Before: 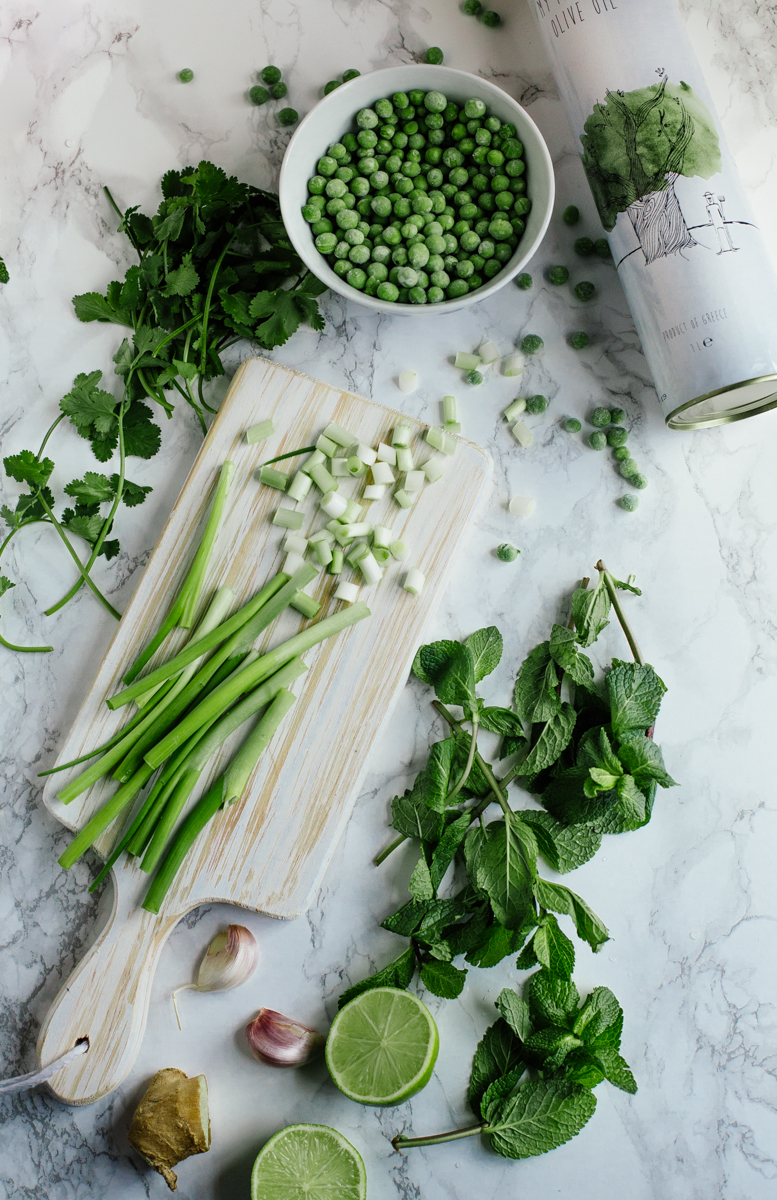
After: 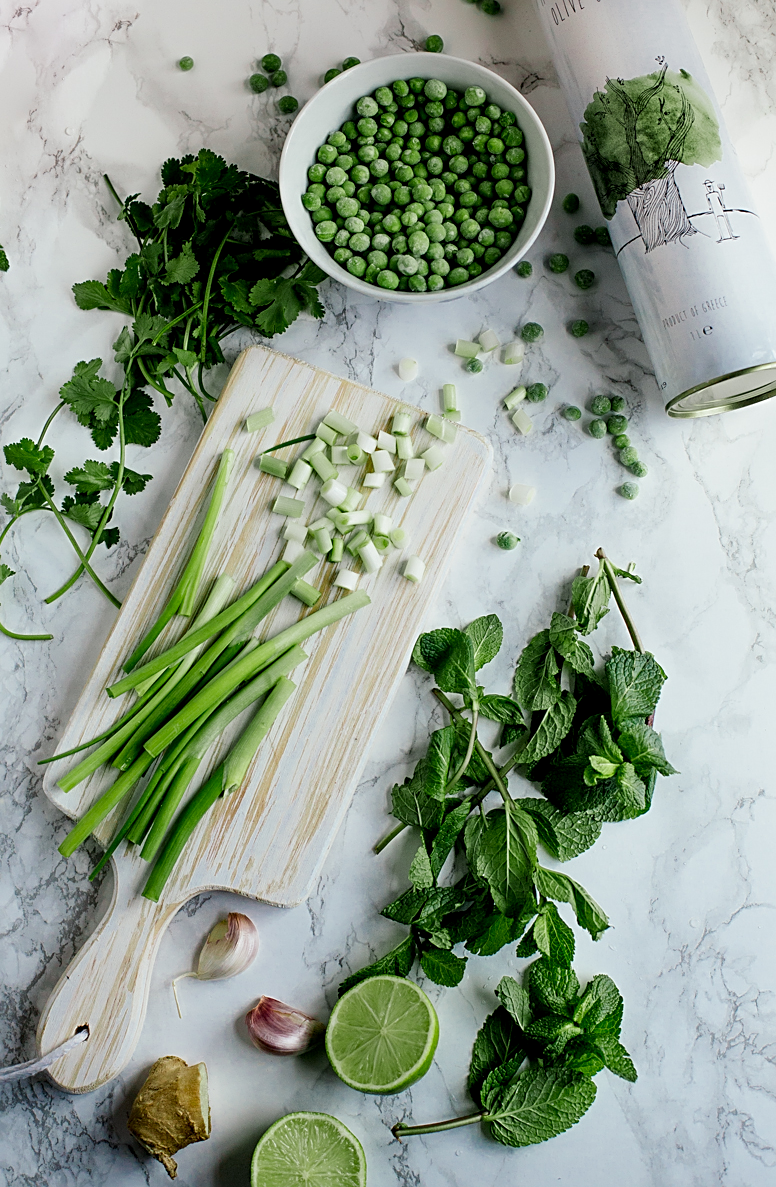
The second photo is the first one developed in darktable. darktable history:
crop: top 1.049%, right 0.001%
sharpen: on, module defaults
exposure: black level correction 0.005, exposure 0.001 EV, compensate highlight preservation false
